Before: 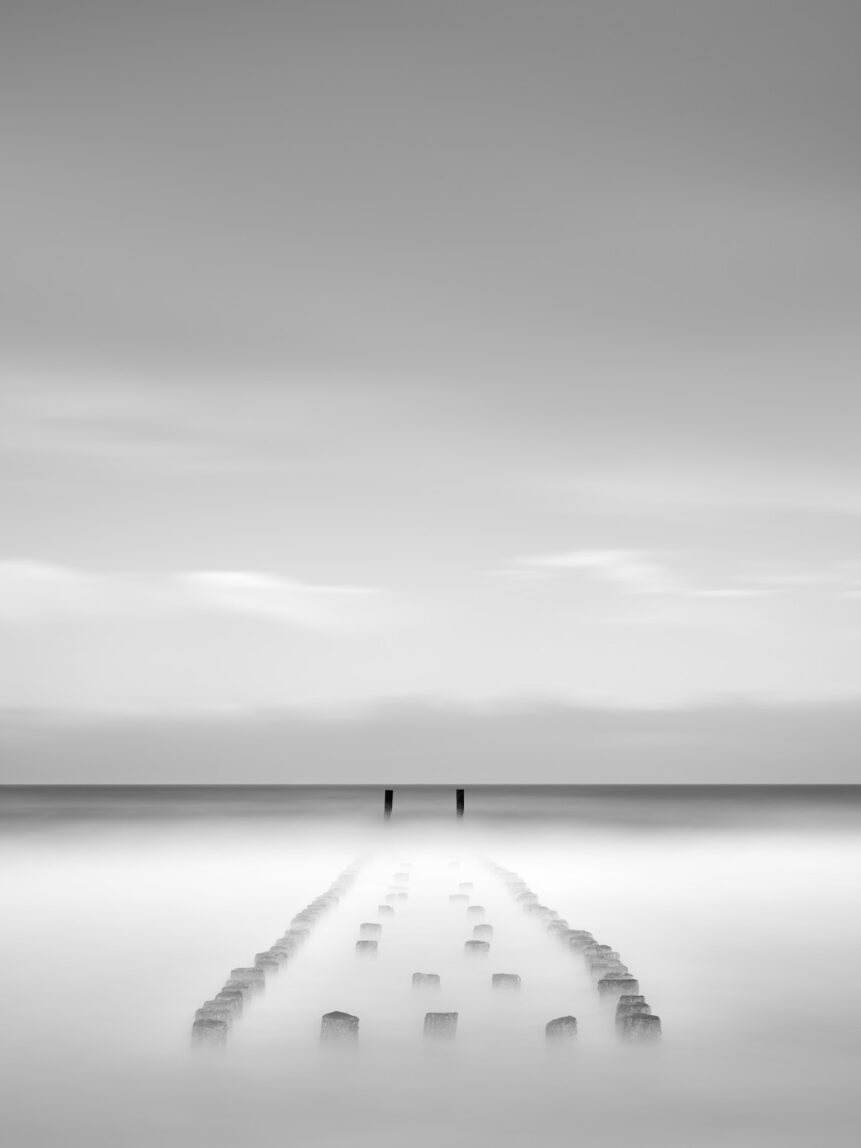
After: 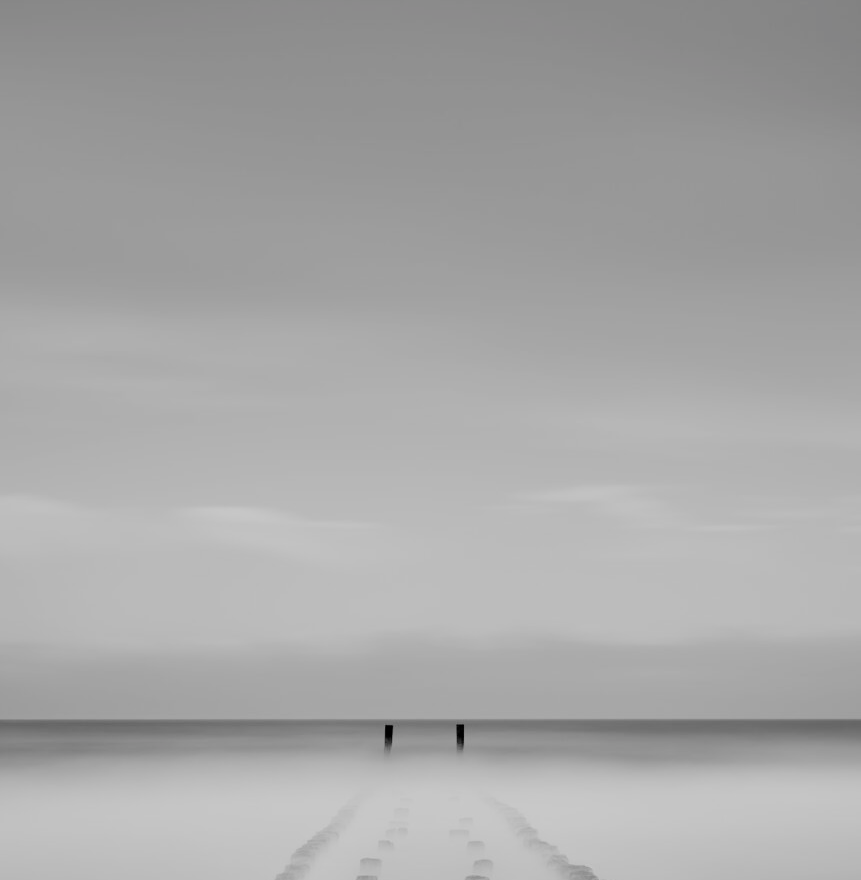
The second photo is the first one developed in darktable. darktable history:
crop: top 5.667%, bottom 17.637%
filmic rgb: black relative exposure -6.59 EV, white relative exposure 4.71 EV, hardness 3.13, contrast 0.805
